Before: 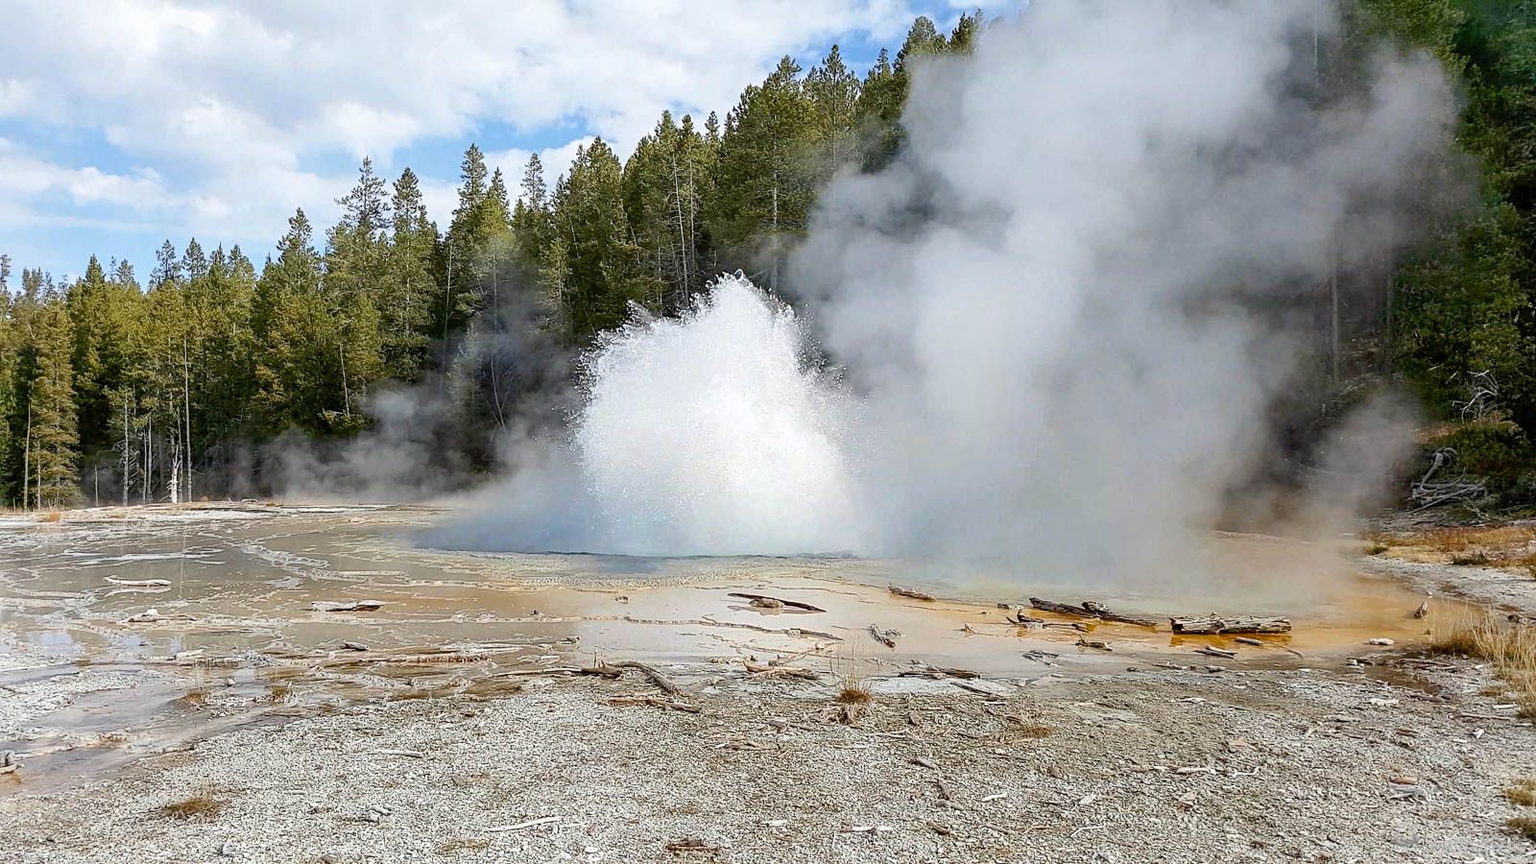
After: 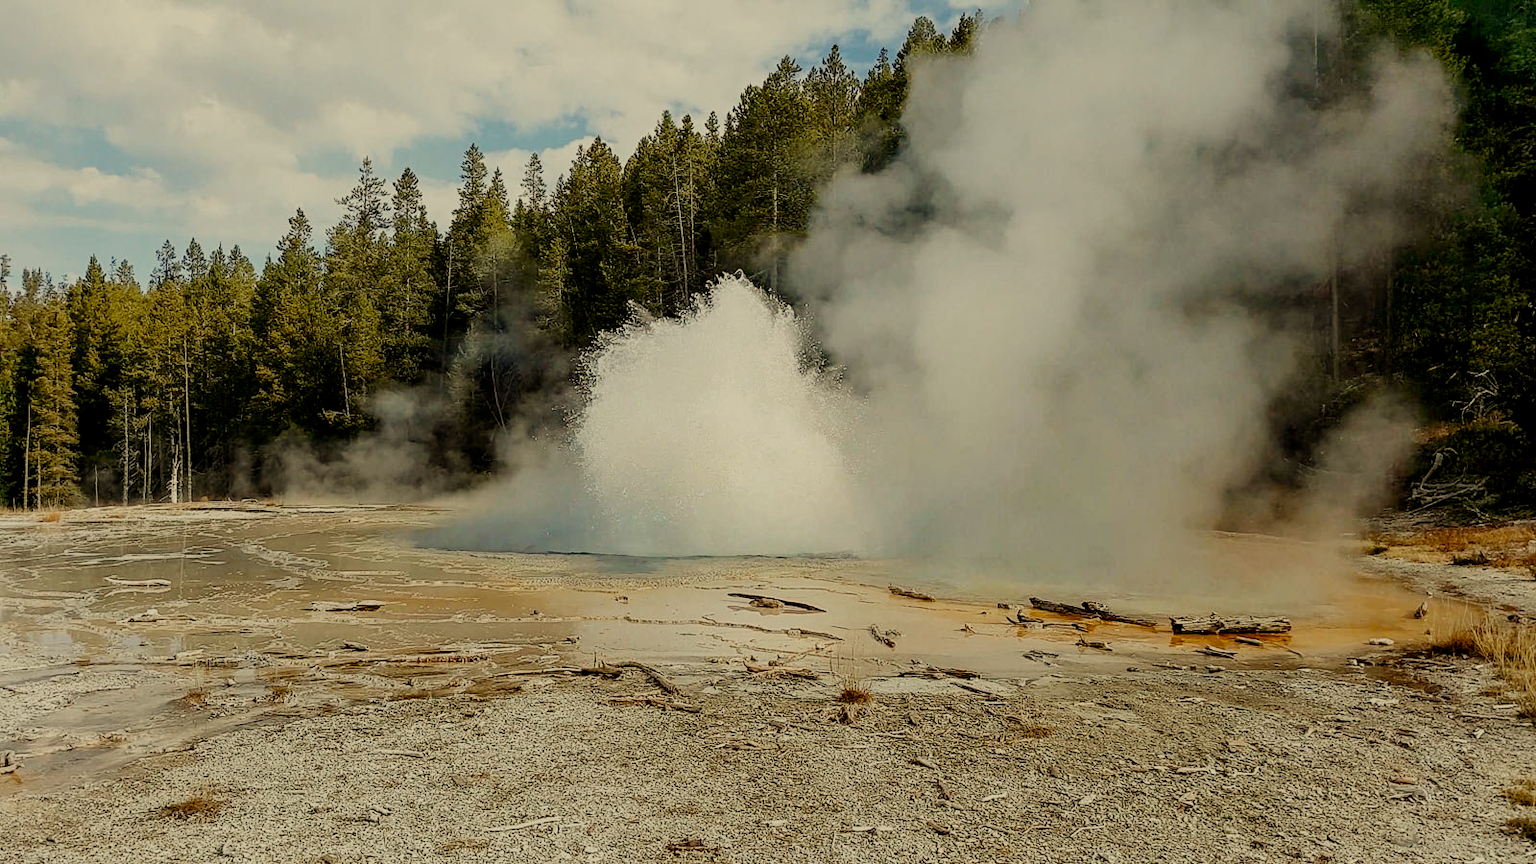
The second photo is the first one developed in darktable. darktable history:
filmic rgb: middle gray luminance 29%, black relative exposure -10.3 EV, white relative exposure 5.5 EV, threshold 6 EV, target black luminance 0%, hardness 3.95, latitude 2.04%, contrast 1.132, highlights saturation mix 5%, shadows ↔ highlights balance 15.11%, add noise in highlights 0, preserve chrominance no, color science v3 (2019), use custom middle-gray values true, iterations of high-quality reconstruction 0, contrast in highlights soft, enable highlight reconstruction true
white balance: red 1.08, blue 0.791
